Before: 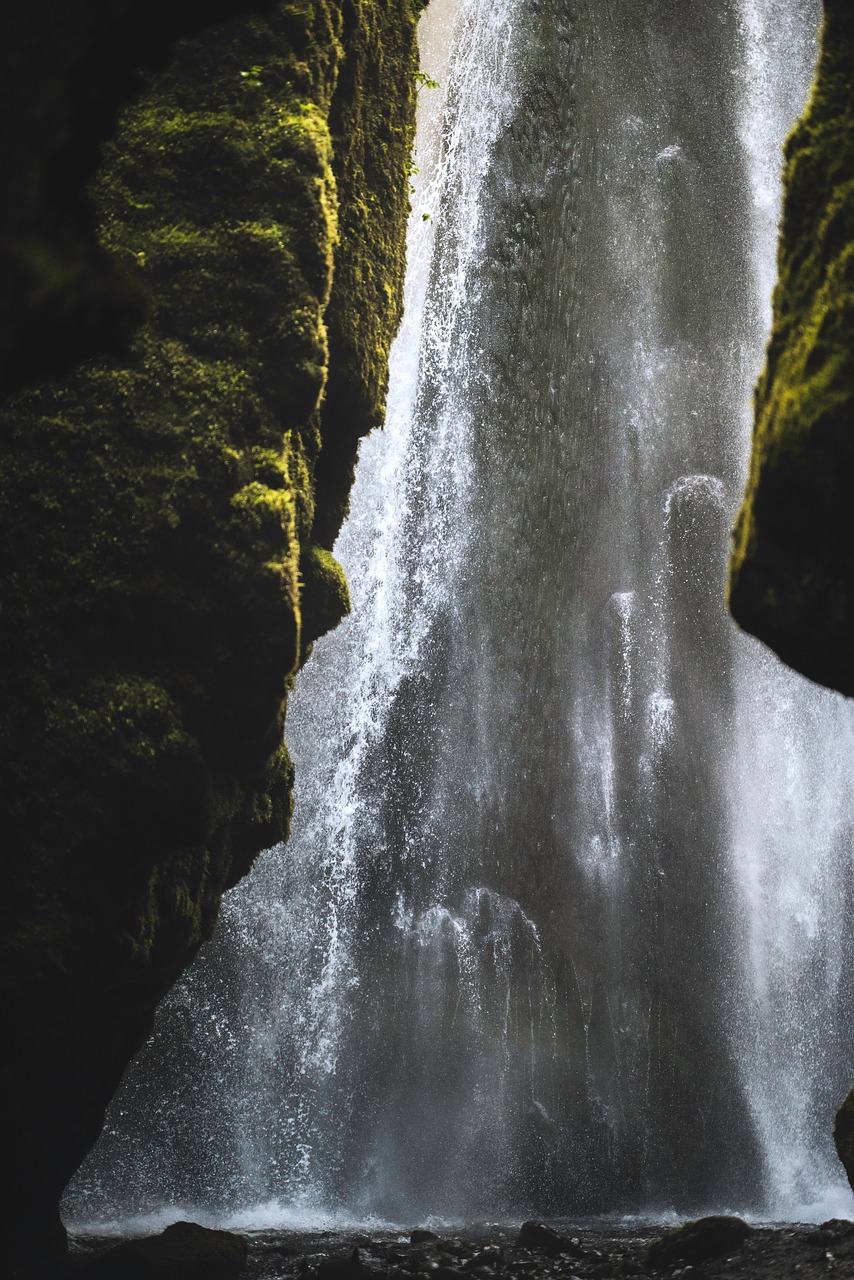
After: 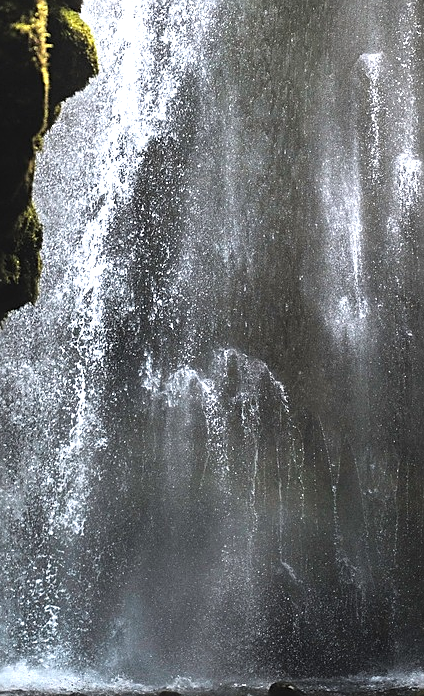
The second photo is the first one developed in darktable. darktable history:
crop: left 29.522%, top 42.11%, right 20.818%, bottom 3.489%
tone equalizer: -8 EV -0.743 EV, -7 EV -0.716 EV, -6 EV -0.564 EV, -5 EV -0.393 EV, -3 EV 0.396 EV, -2 EV 0.6 EV, -1 EV 0.682 EV, +0 EV 0.722 EV
sharpen: on, module defaults
